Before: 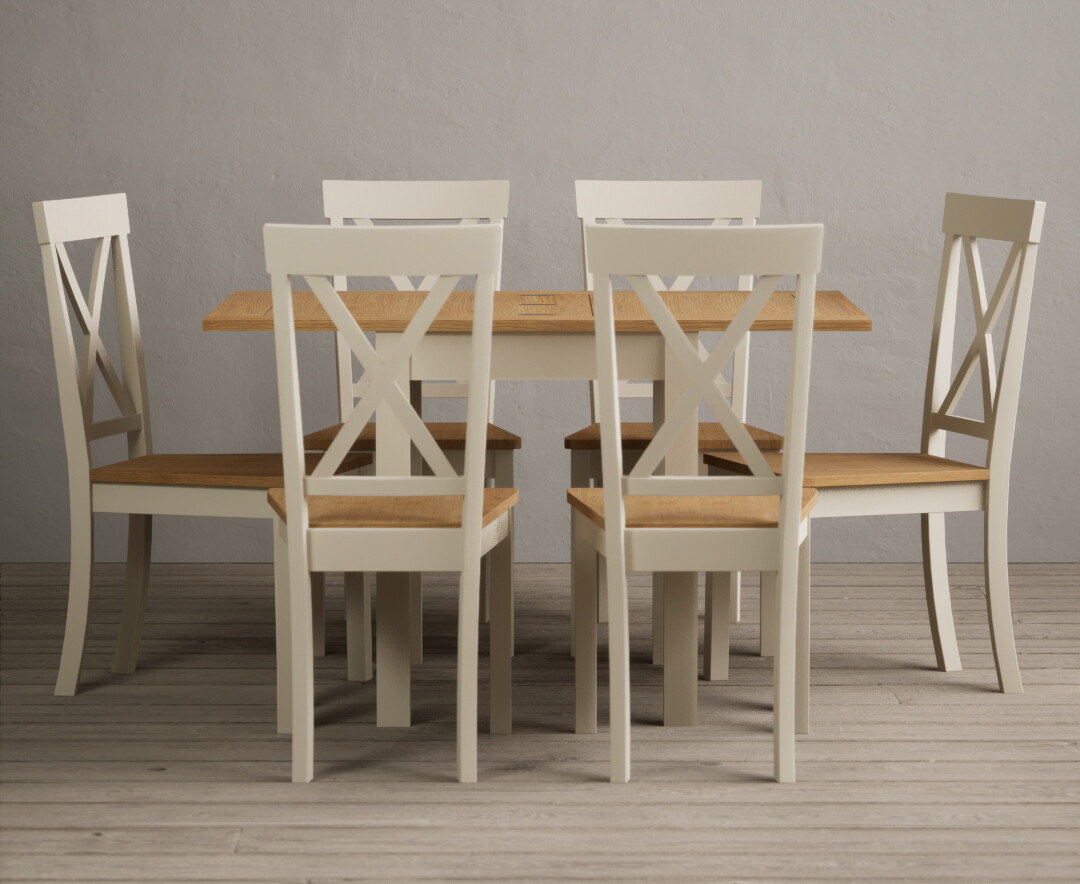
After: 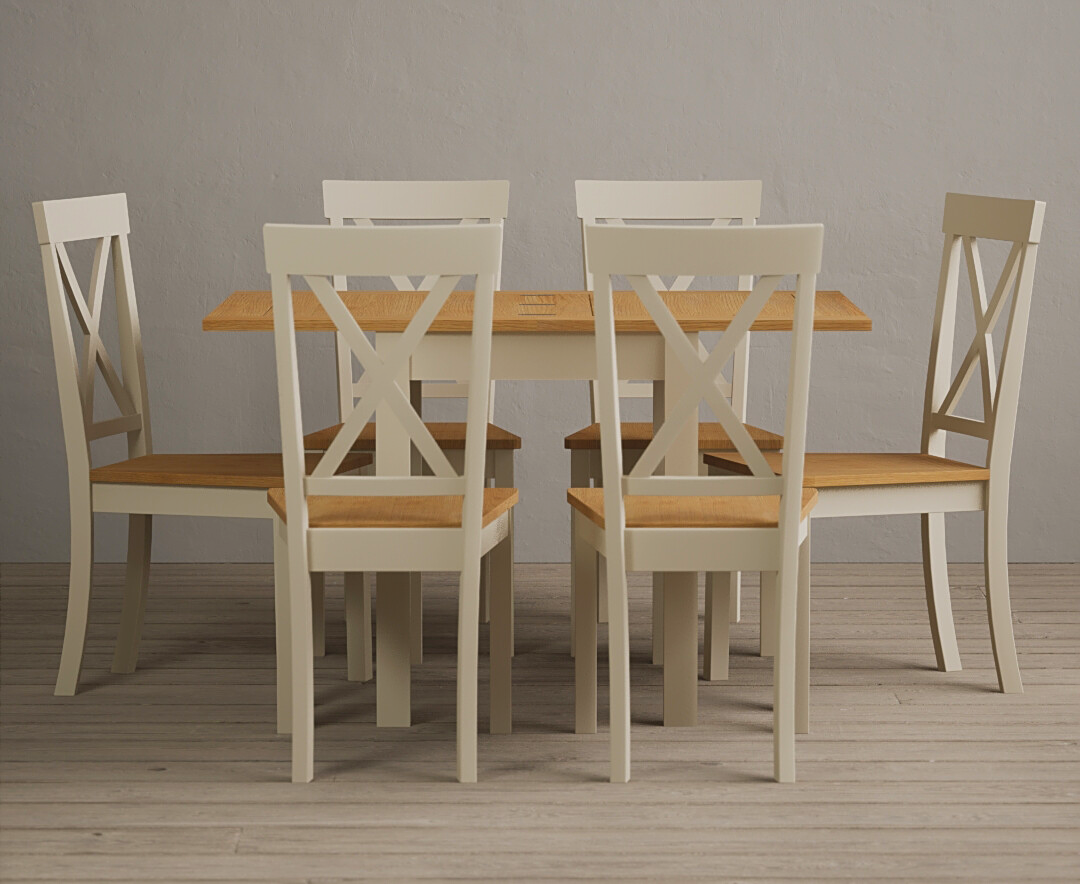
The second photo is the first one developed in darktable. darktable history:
contrast brightness saturation: contrast -0.198, saturation 0.189
sharpen: amount 0.494
